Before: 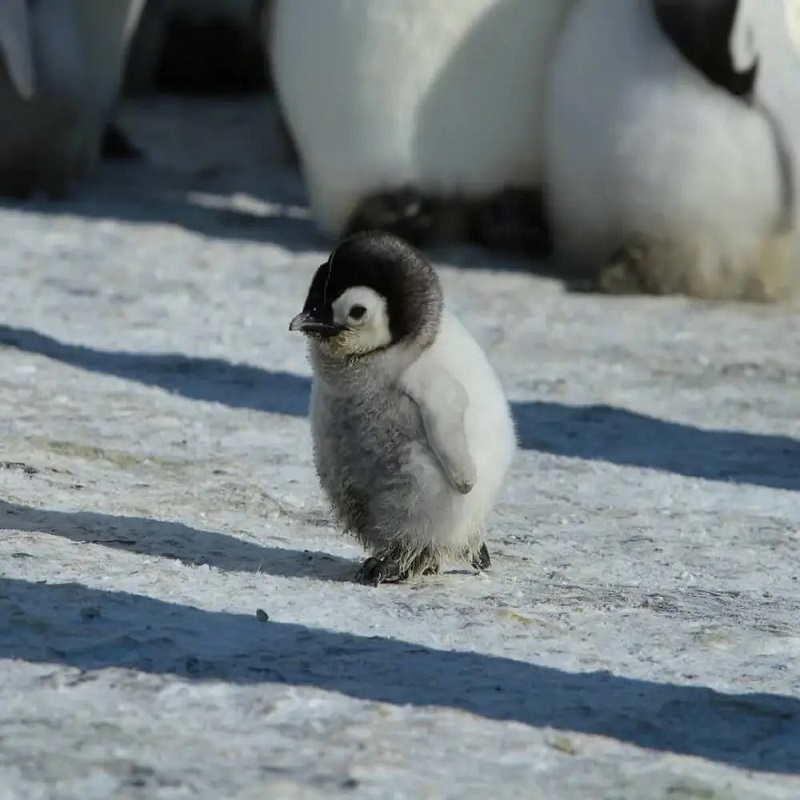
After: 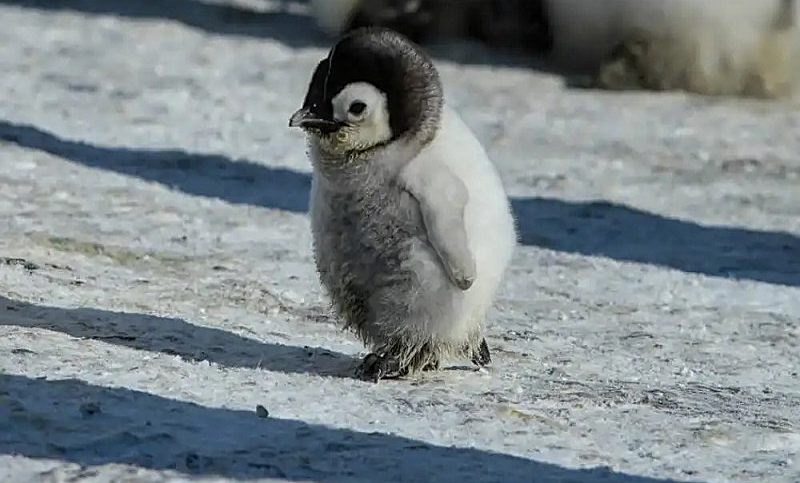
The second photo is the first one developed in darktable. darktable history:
local contrast: on, module defaults
crop and rotate: top 25.562%, bottom 13.998%
sharpen: on, module defaults
